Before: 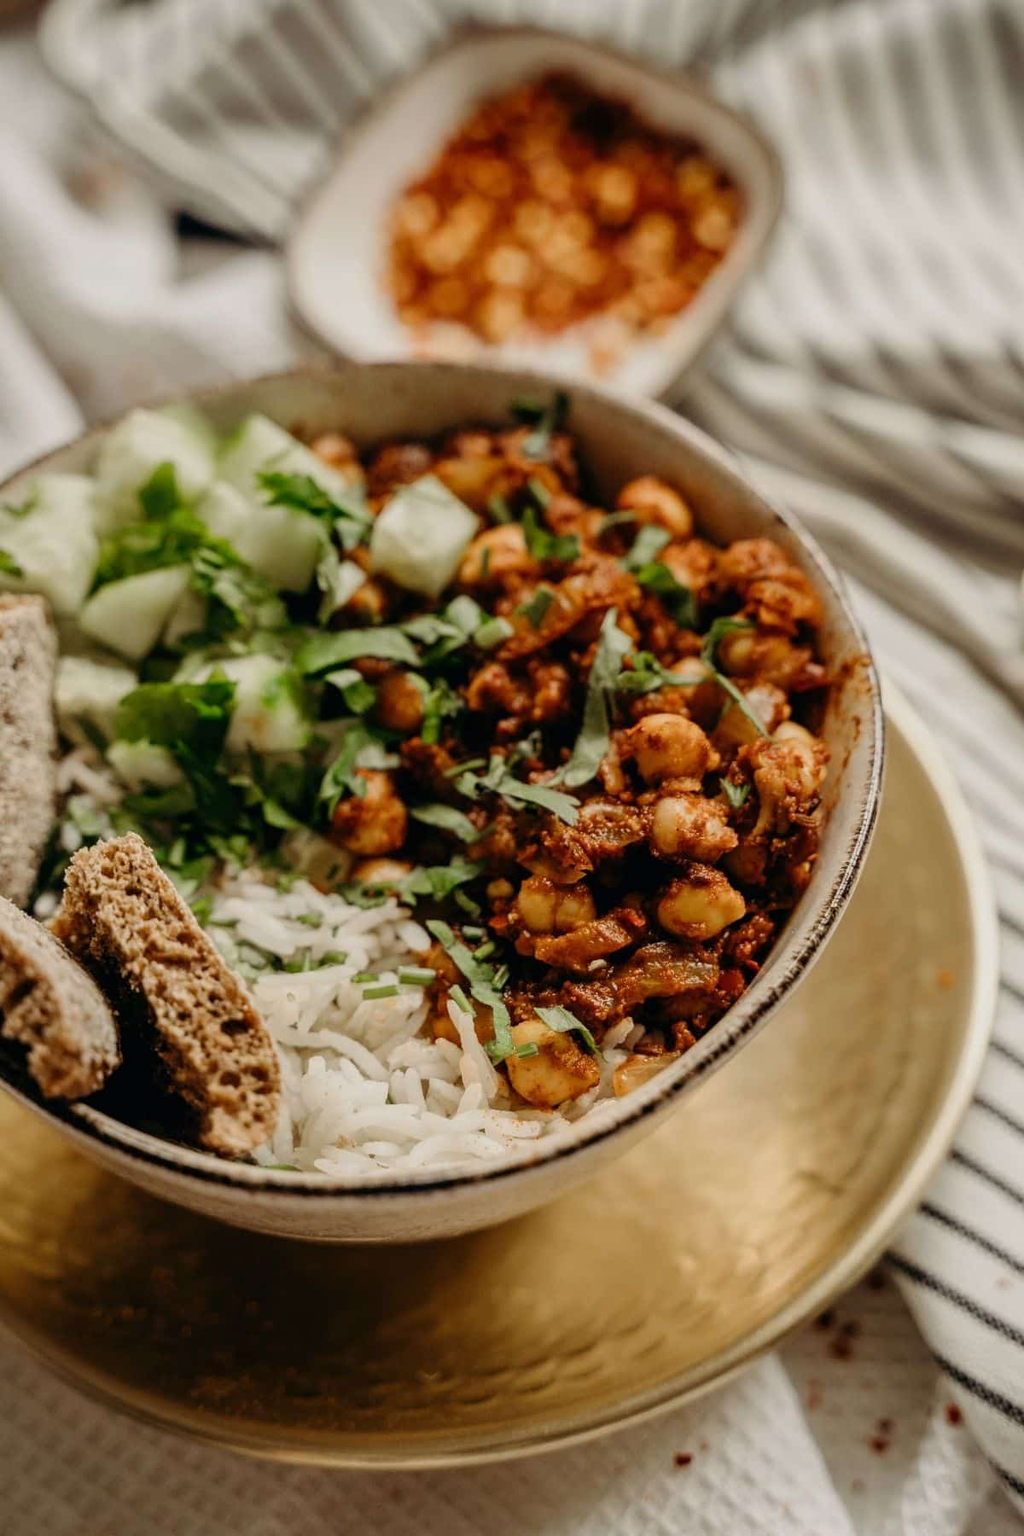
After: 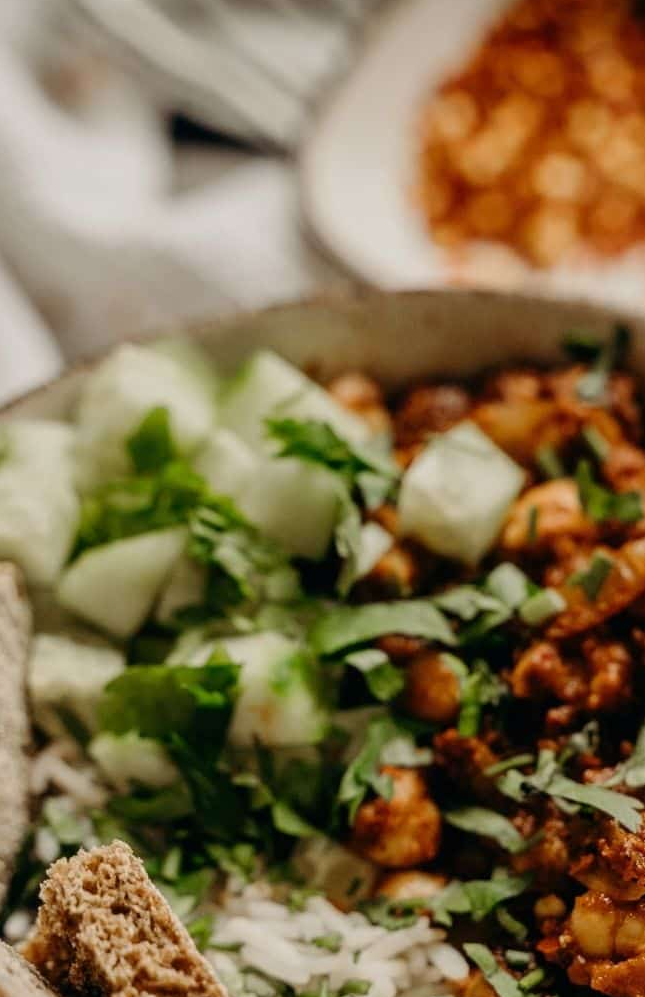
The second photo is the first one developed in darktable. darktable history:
crop and rotate: left 3.042%, top 7.509%, right 43.201%, bottom 37.098%
